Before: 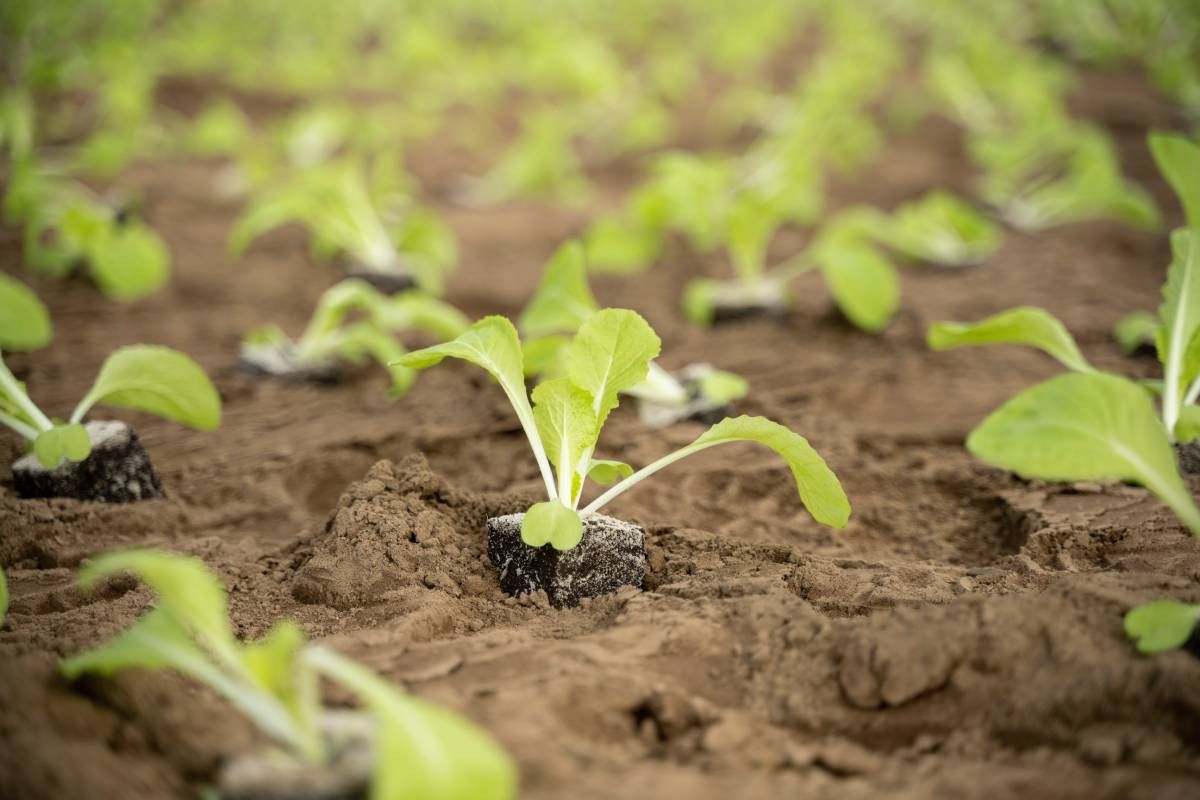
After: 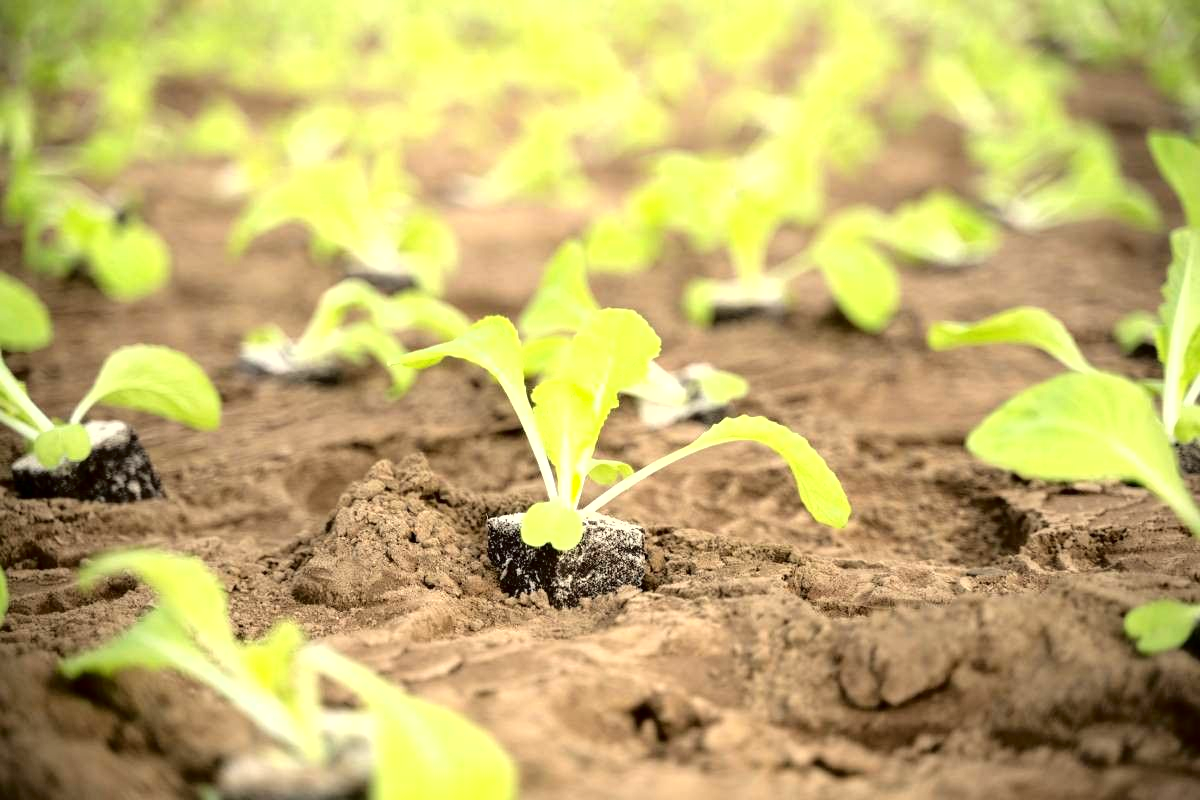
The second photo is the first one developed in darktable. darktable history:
exposure: black level correction 0, exposure 1 EV, compensate exposure bias true, compensate highlight preservation false
fill light: exposure -2 EV, width 8.6
white balance: red 1.009, blue 0.985
